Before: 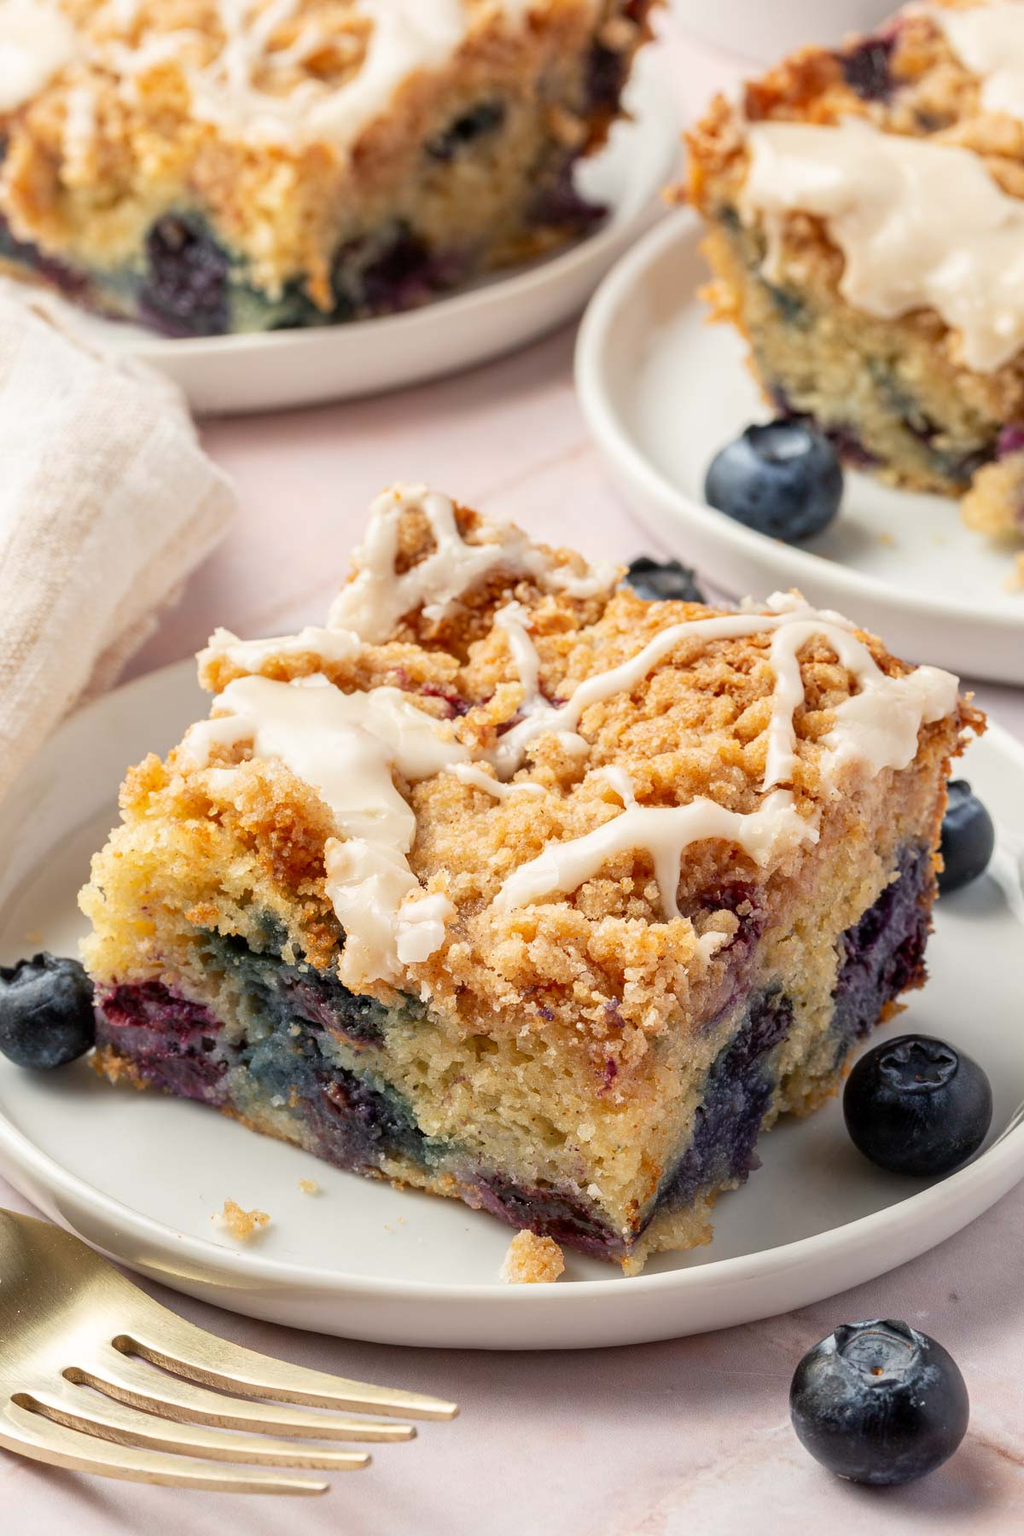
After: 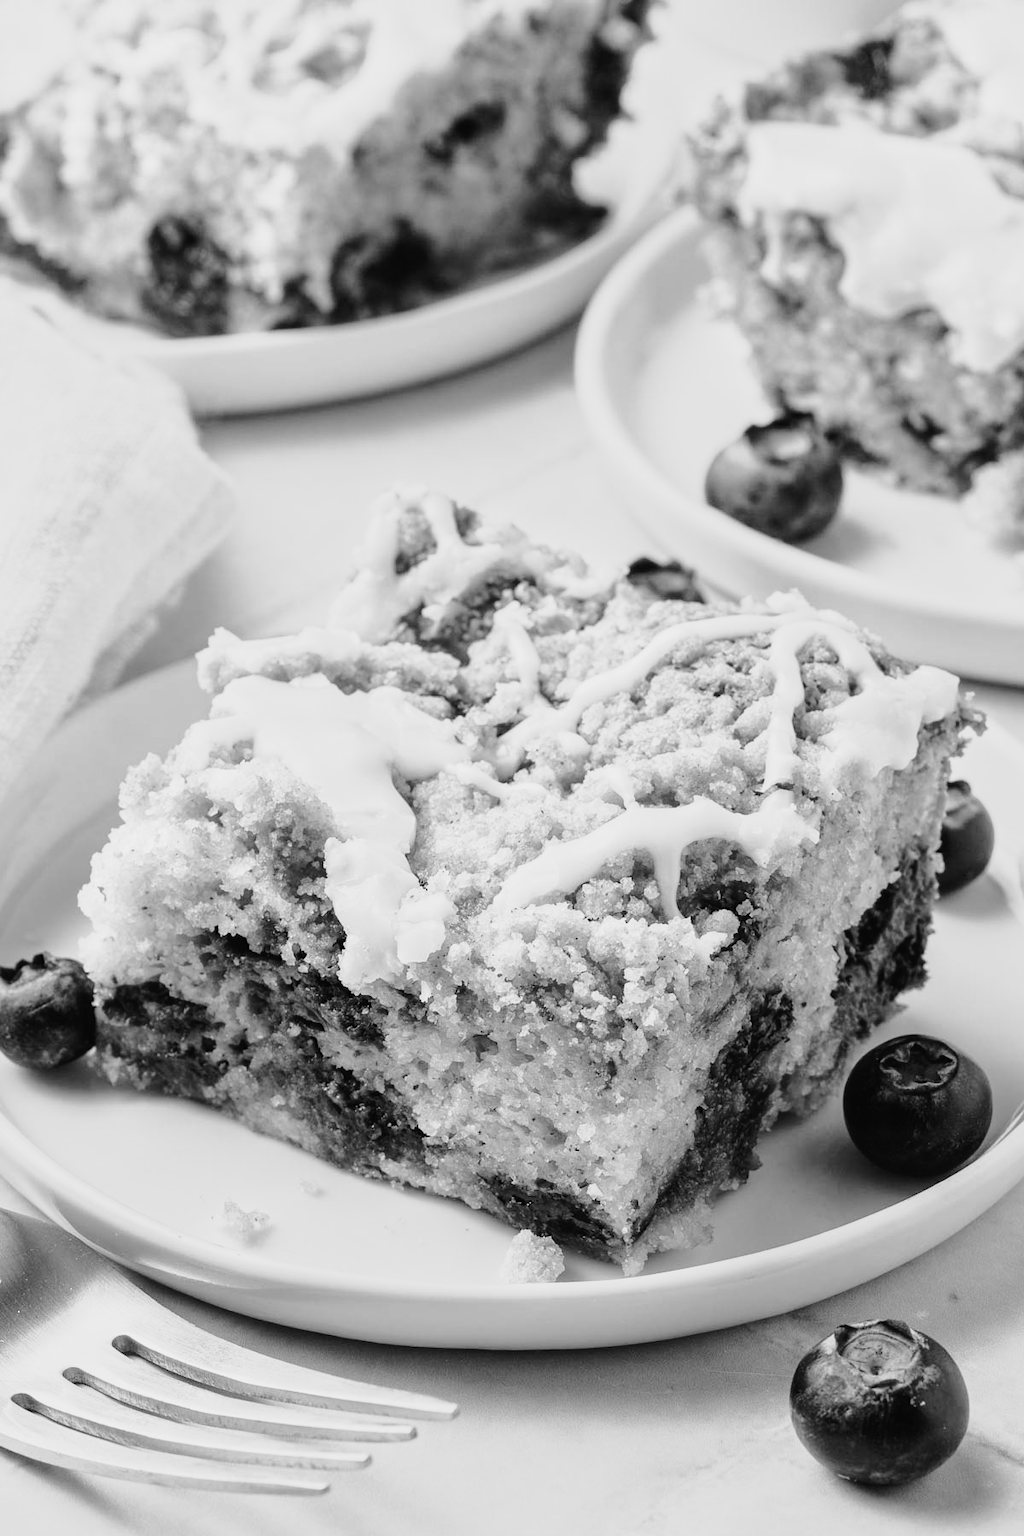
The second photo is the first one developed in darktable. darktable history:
monochrome: a -71.75, b 75.82
tone curve: curves: ch0 [(0, 0.019) (0.078, 0.058) (0.223, 0.217) (0.424, 0.553) (0.631, 0.764) (0.816, 0.932) (1, 1)]; ch1 [(0, 0) (0.262, 0.227) (0.417, 0.386) (0.469, 0.467) (0.502, 0.503) (0.544, 0.548) (0.57, 0.579) (0.608, 0.62) (0.65, 0.68) (0.994, 0.987)]; ch2 [(0, 0) (0.262, 0.188) (0.5, 0.504) (0.553, 0.592) (0.599, 0.653) (1, 1)], color space Lab, independent channels, preserve colors none
white balance: red 0.954, blue 1.079
color calibration: illuminant custom, x 0.368, y 0.373, temperature 4330.32 K
